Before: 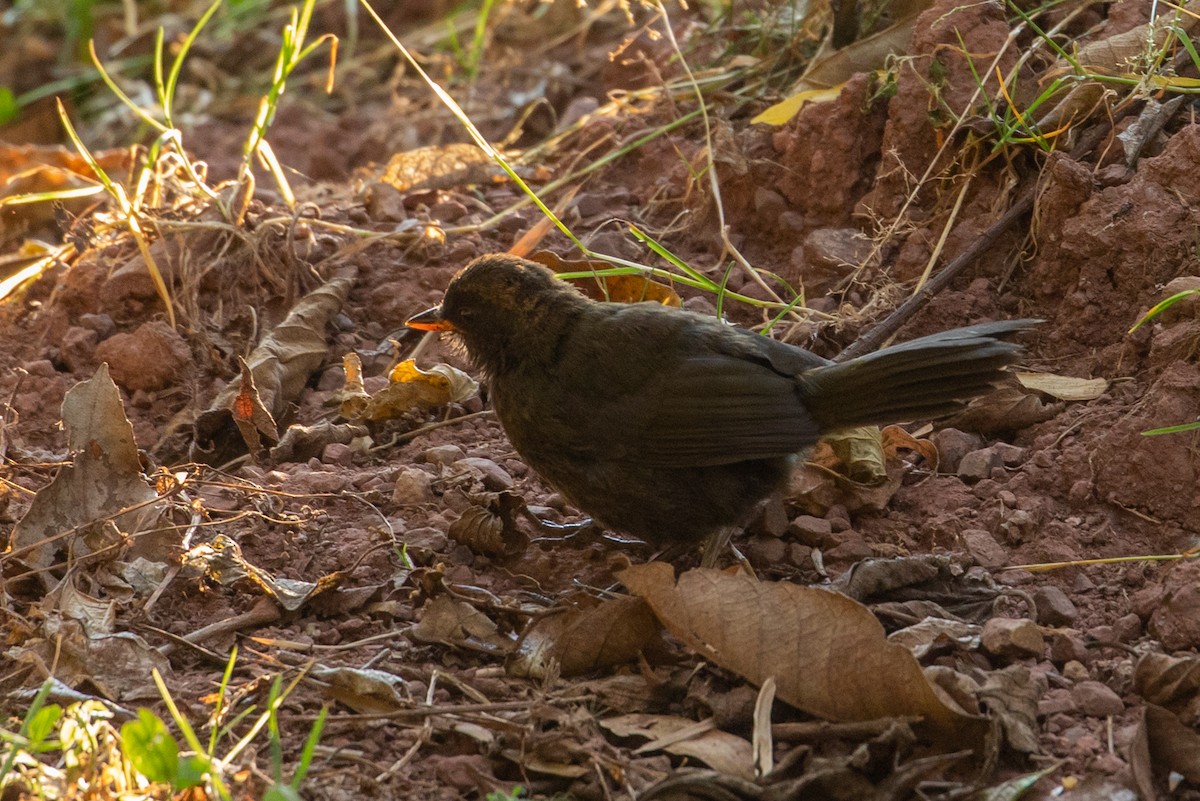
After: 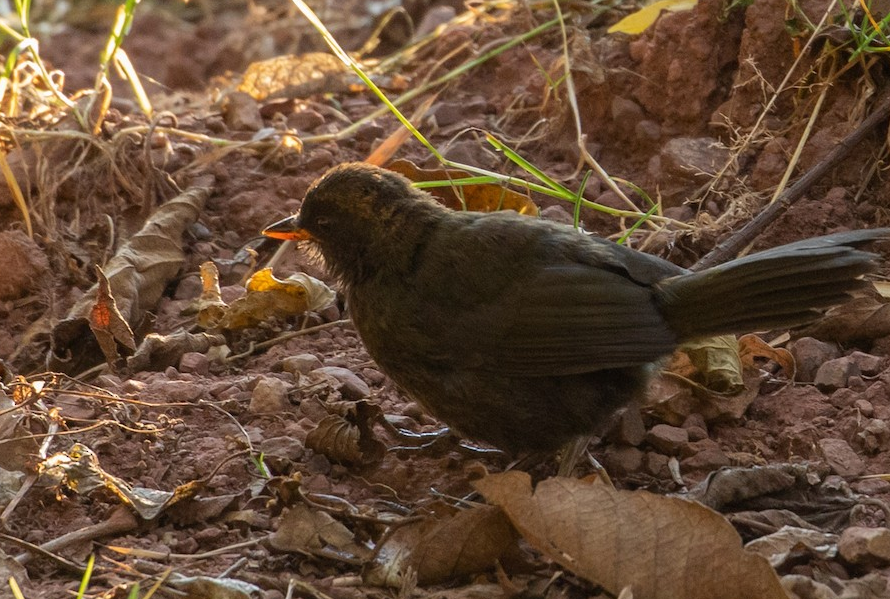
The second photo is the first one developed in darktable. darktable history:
crop and rotate: left 11.943%, top 11.42%, right 13.838%, bottom 13.747%
